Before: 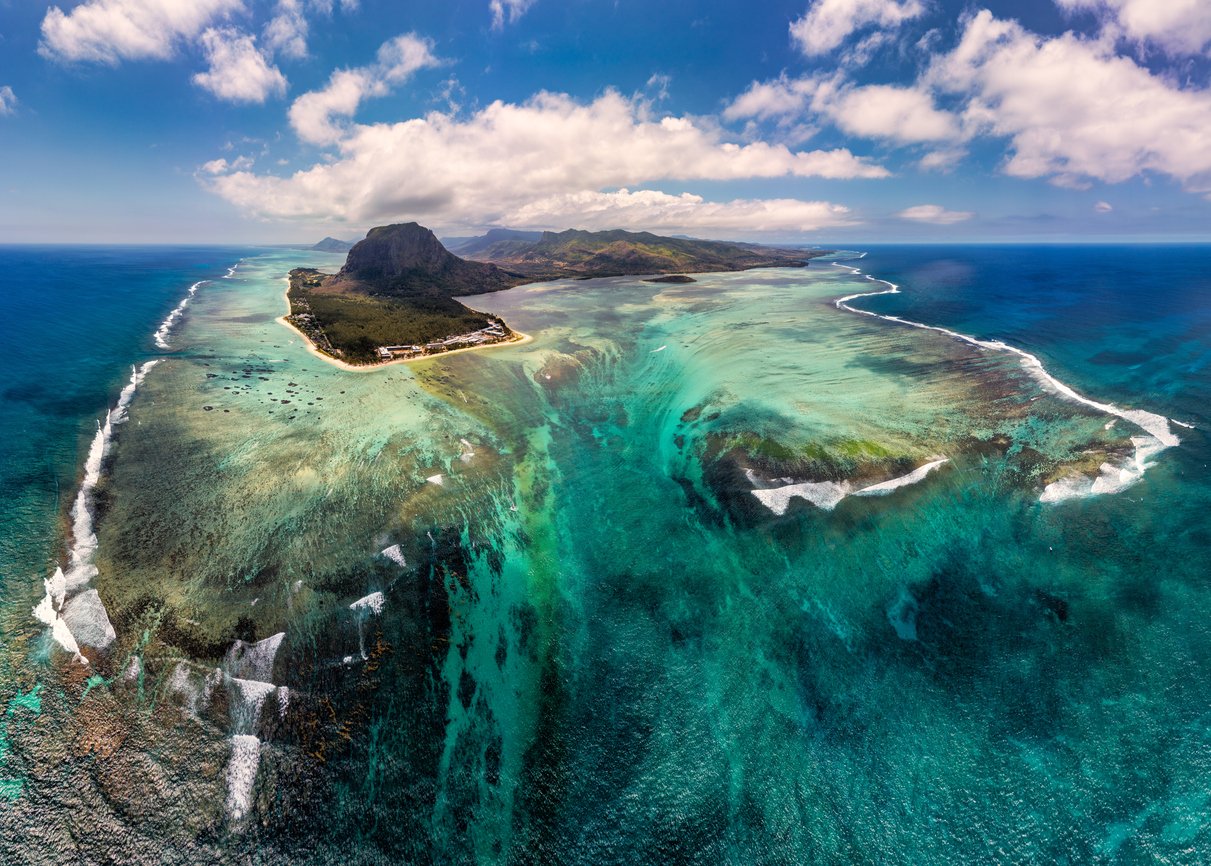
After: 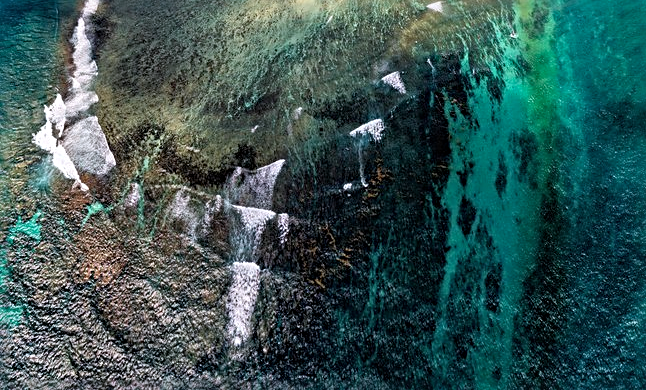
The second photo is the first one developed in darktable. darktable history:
crop and rotate: top 54.778%, right 46.61%, bottom 0.159%
sharpen: radius 4
color calibration: illuminant as shot in camera, x 0.358, y 0.373, temperature 4628.91 K
